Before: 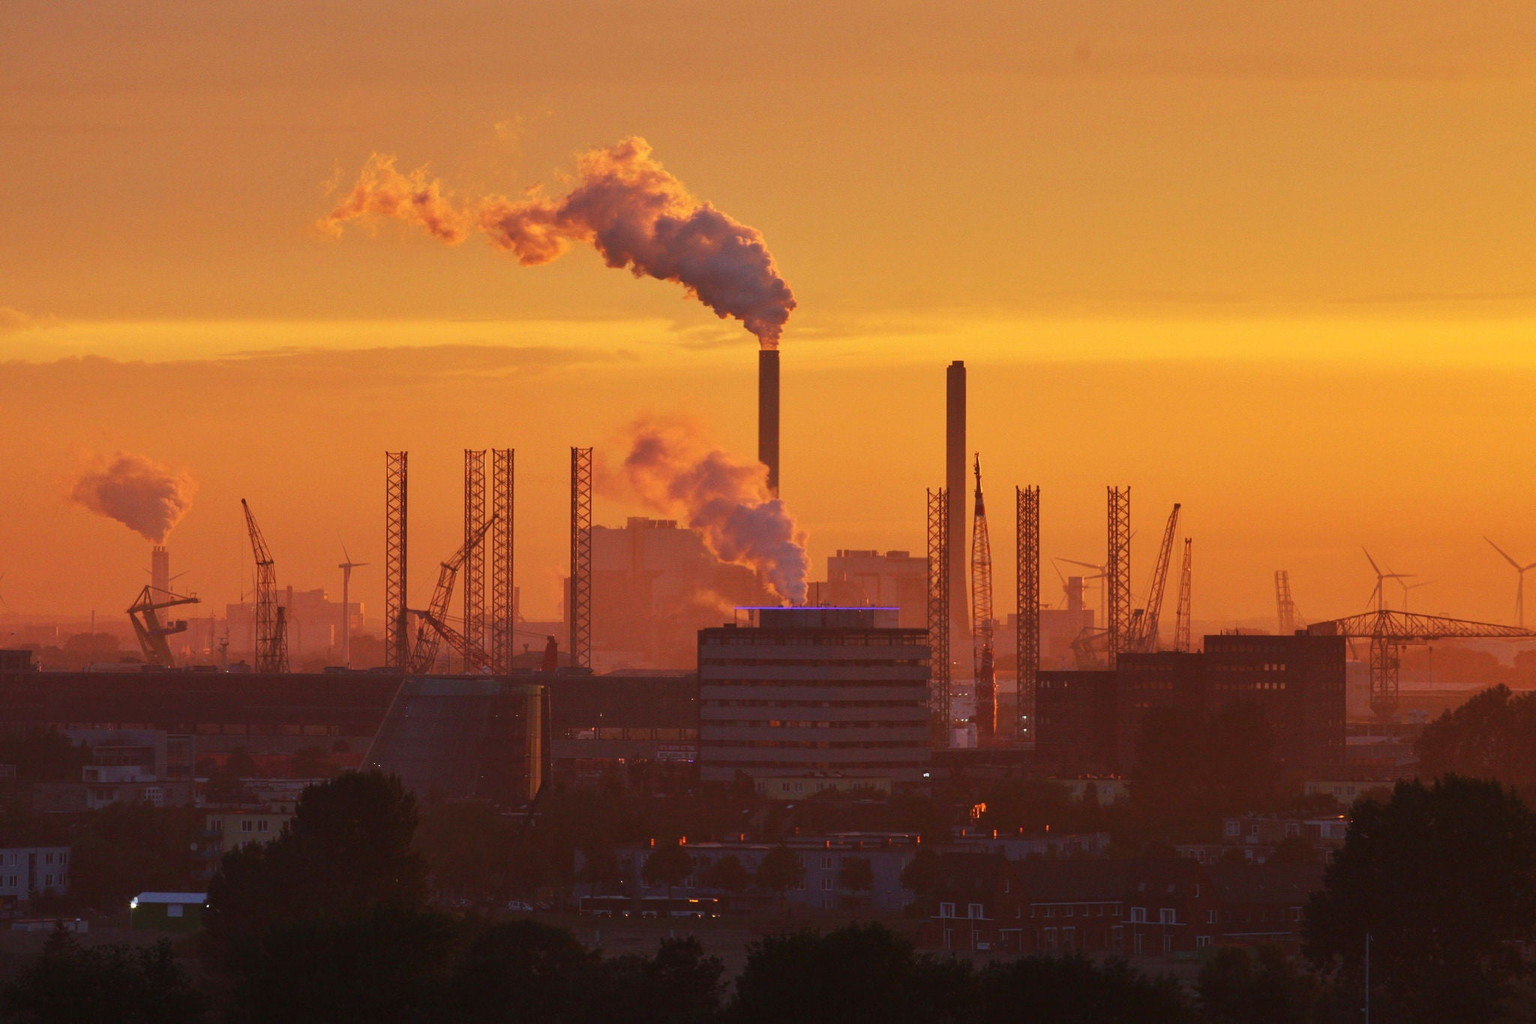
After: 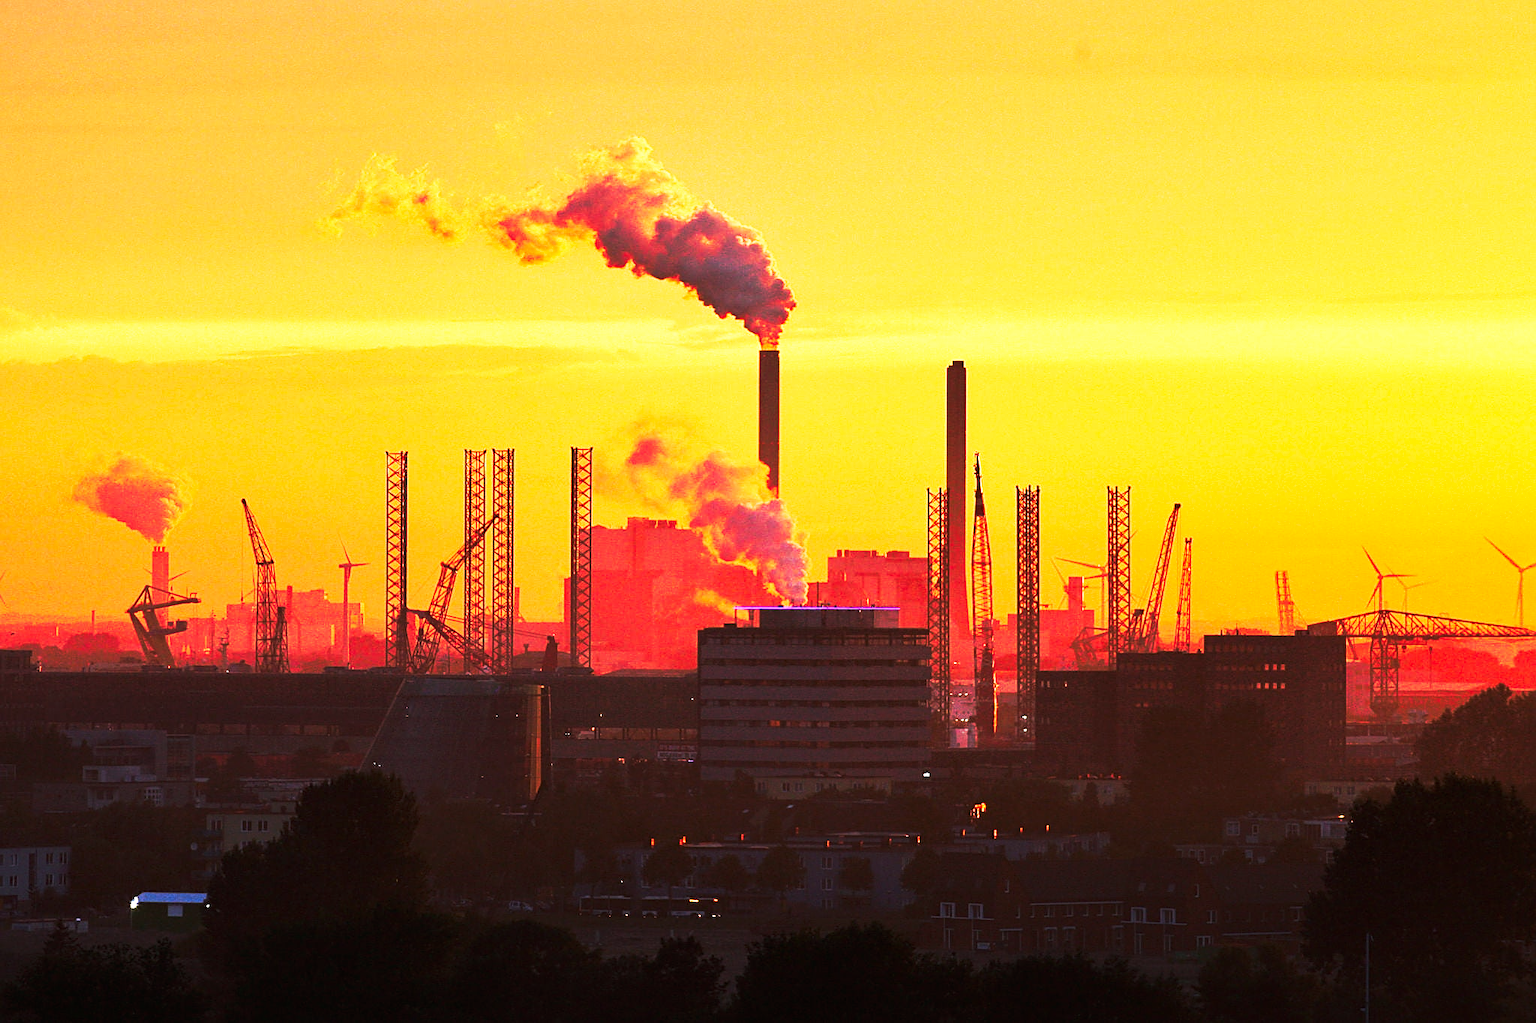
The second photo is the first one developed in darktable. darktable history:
tone equalizer: -8 EV -0.729 EV, -7 EV -0.731 EV, -6 EV -0.633 EV, -5 EV -0.419 EV, -3 EV 0.377 EV, -2 EV 0.6 EV, -1 EV 0.674 EV, +0 EV 0.764 EV
contrast equalizer: octaves 7, y [[0.6 ×6], [0.55 ×6], [0 ×6], [0 ×6], [0 ×6]], mix 0.319
sharpen: on, module defaults
tone curve: curves: ch0 [(0, 0) (0.003, 0.003) (0.011, 0.008) (0.025, 0.018) (0.044, 0.04) (0.069, 0.062) (0.1, 0.09) (0.136, 0.121) (0.177, 0.158) (0.224, 0.197) (0.277, 0.255) (0.335, 0.314) (0.399, 0.391) (0.468, 0.496) (0.543, 0.683) (0.623, 0.801) (0.709, 0.883) (0.801, 0.94) (0.898, 0.984) (1, 1)], preserve colors none
